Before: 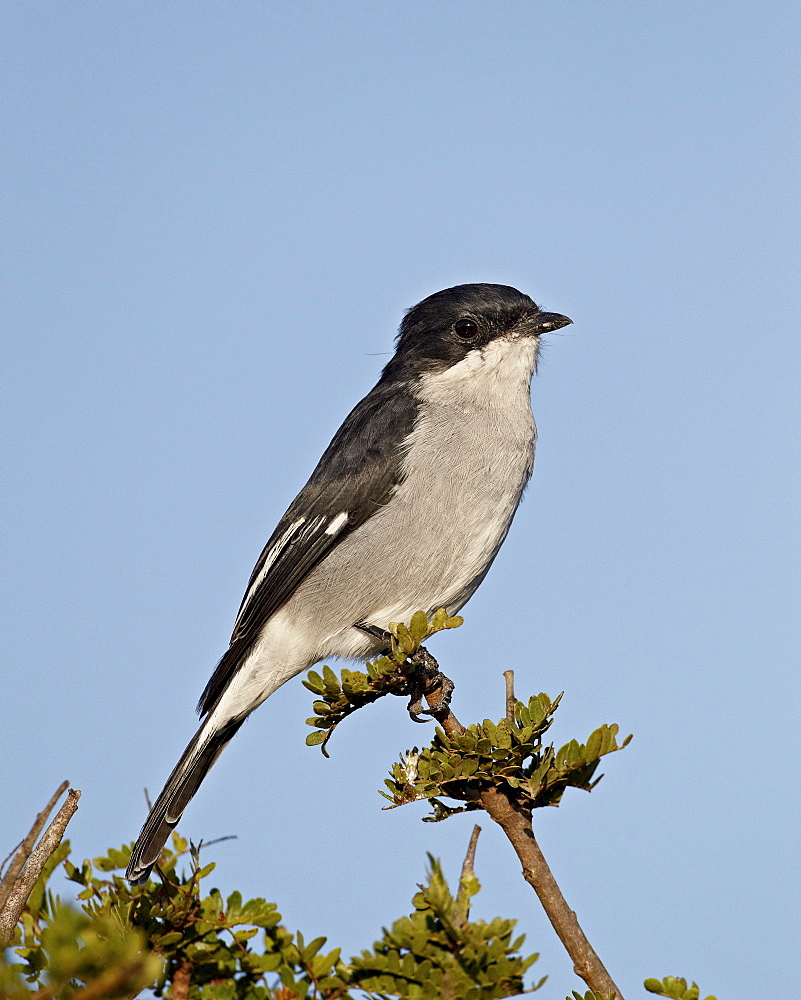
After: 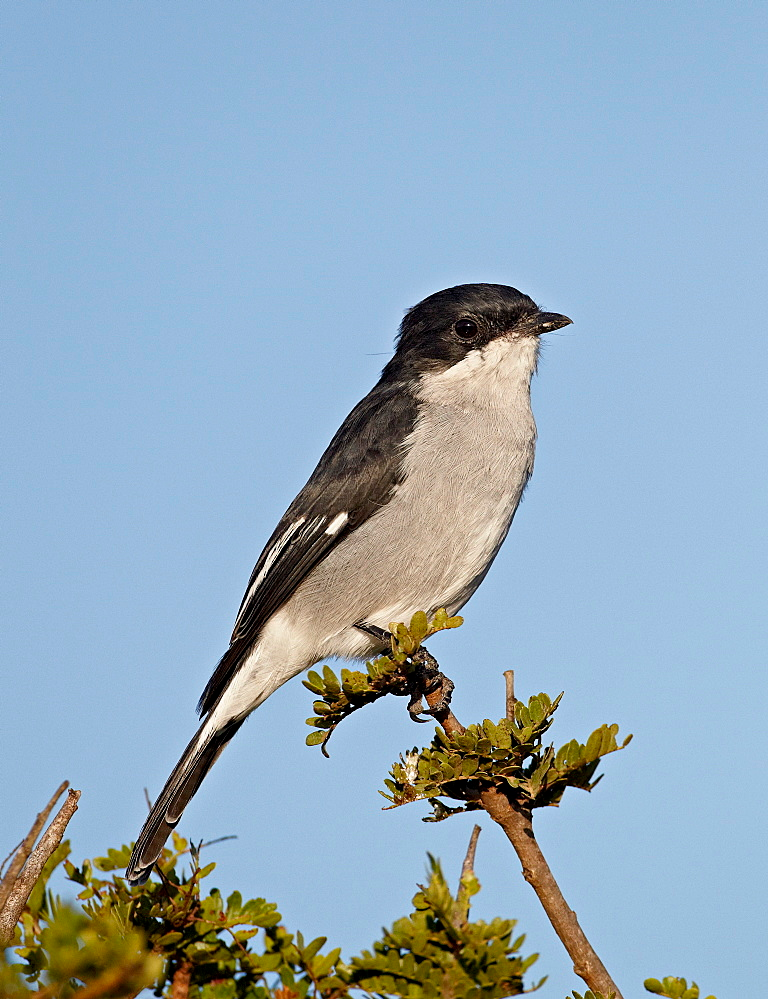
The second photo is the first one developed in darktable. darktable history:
crop: right 4.045%, bottom 0.02%
